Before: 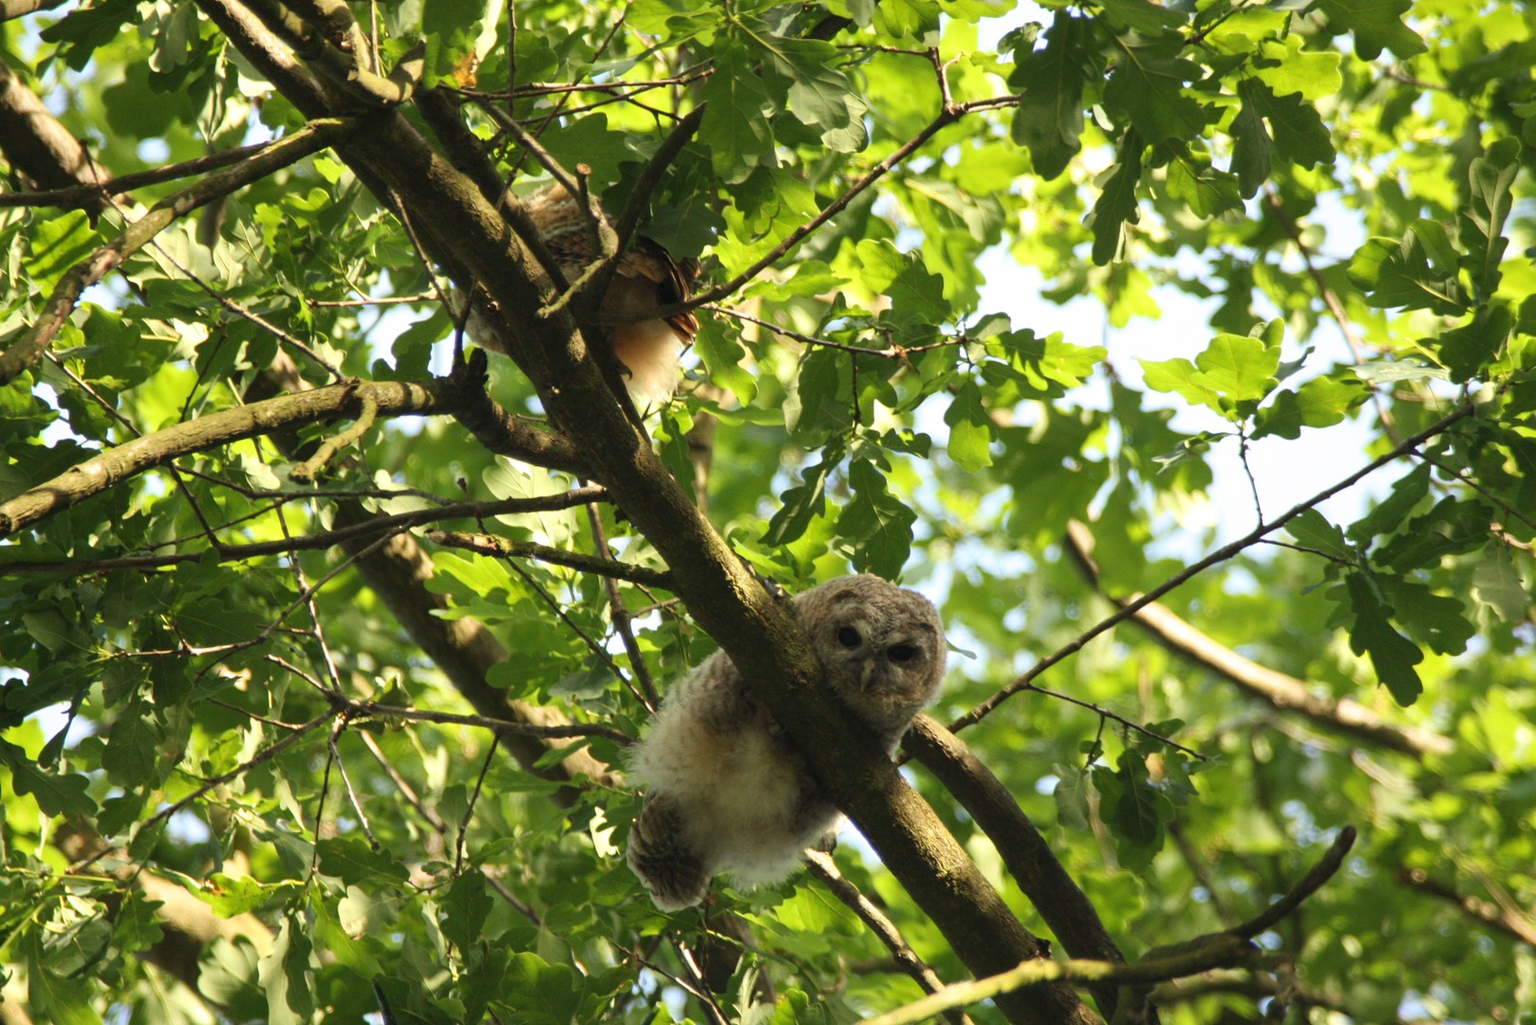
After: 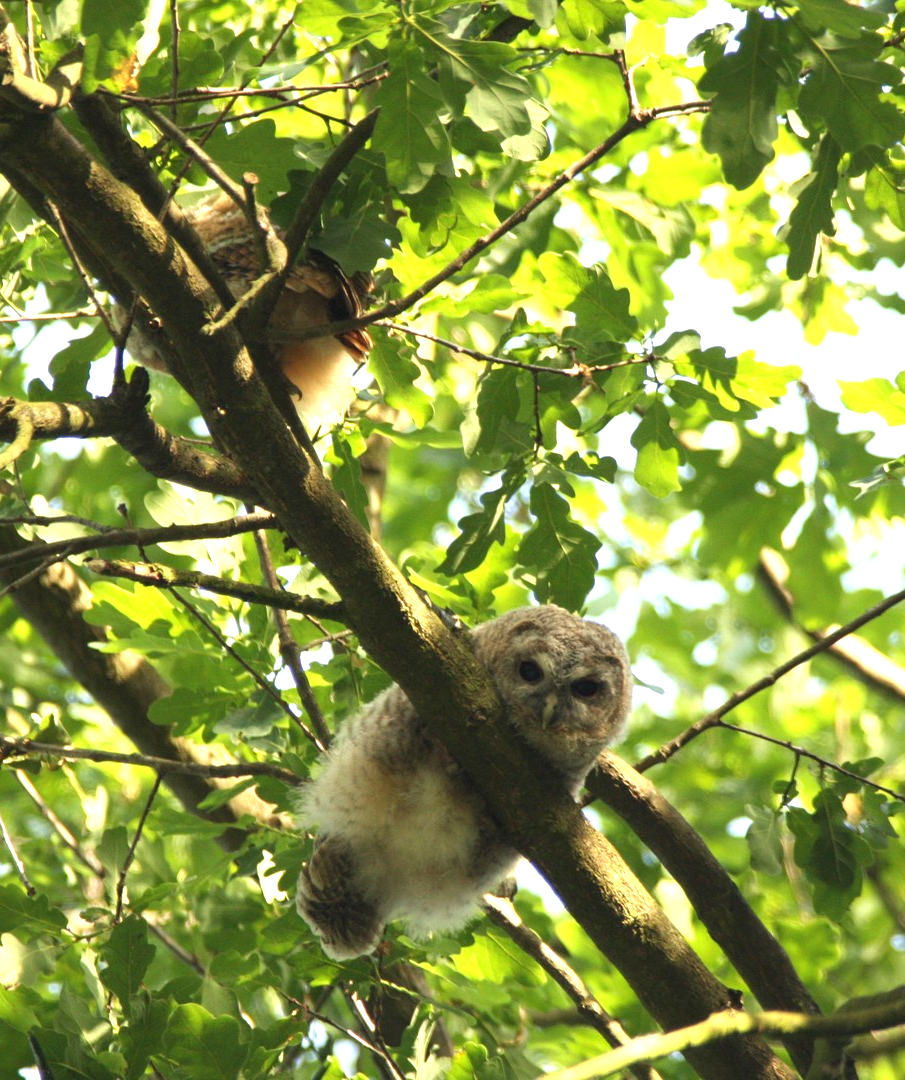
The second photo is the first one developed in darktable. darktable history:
crop and rotate: left 22.555%, right 21.482%
exposure: exposure 0.743 EV, compensate highlight preservation false
